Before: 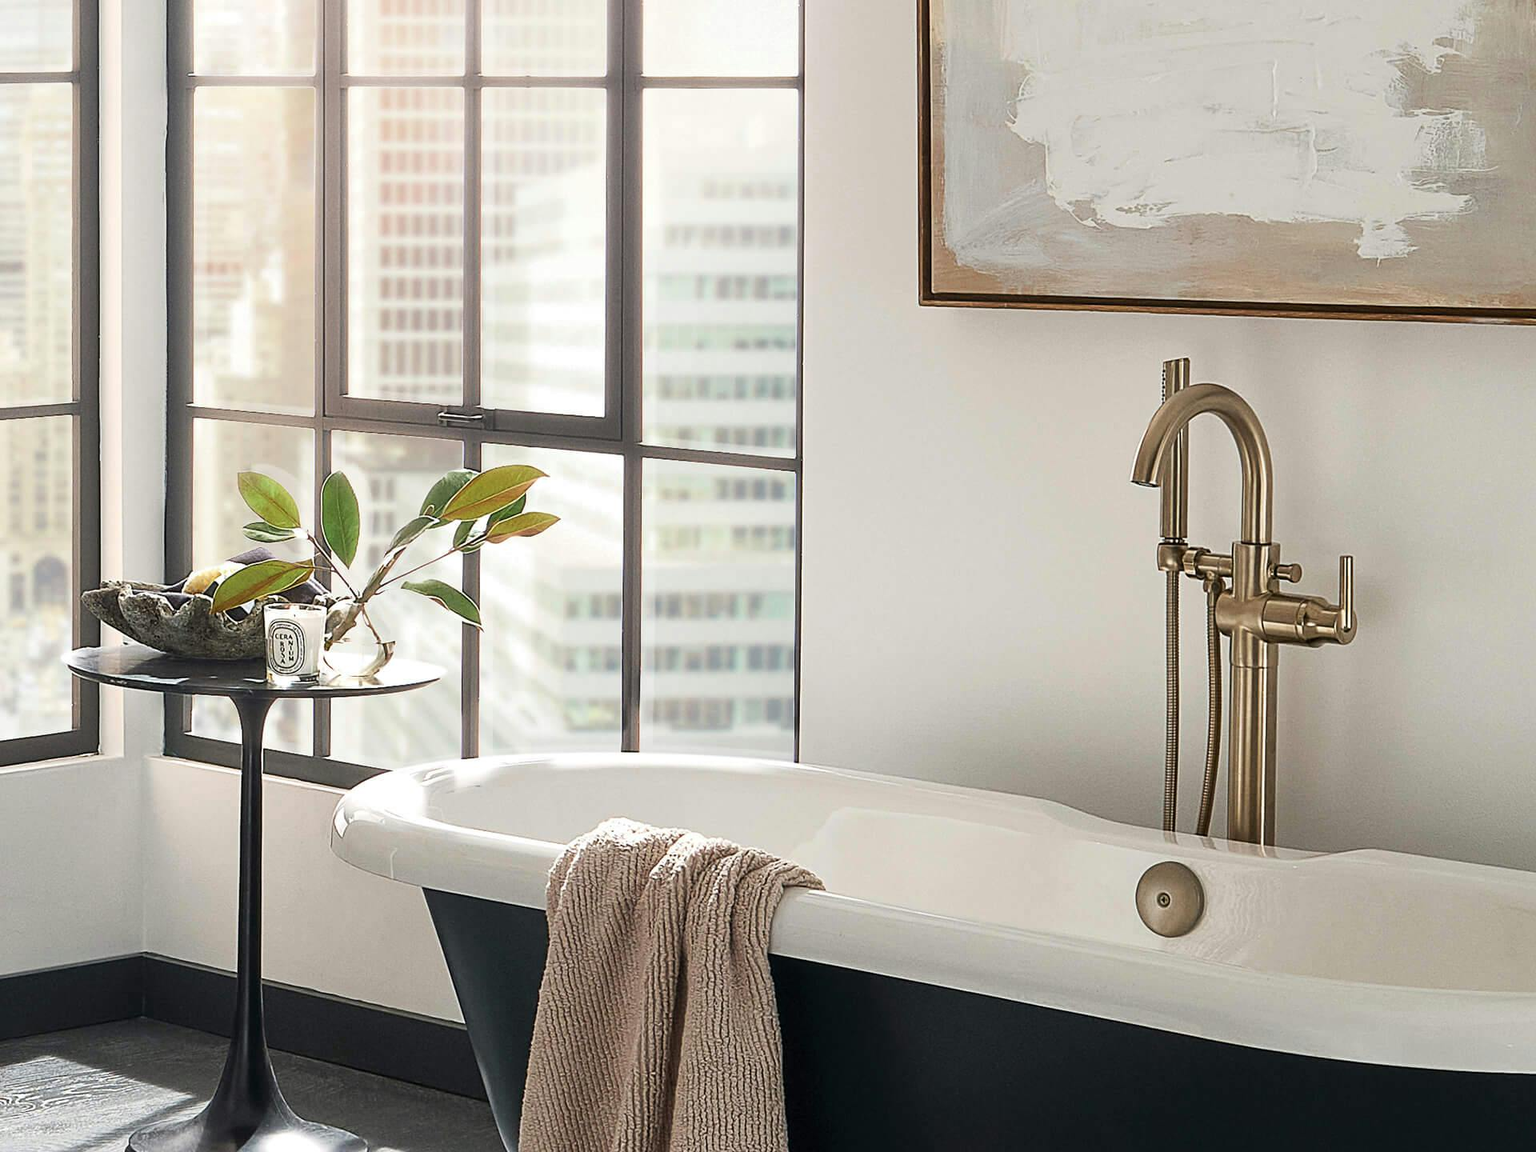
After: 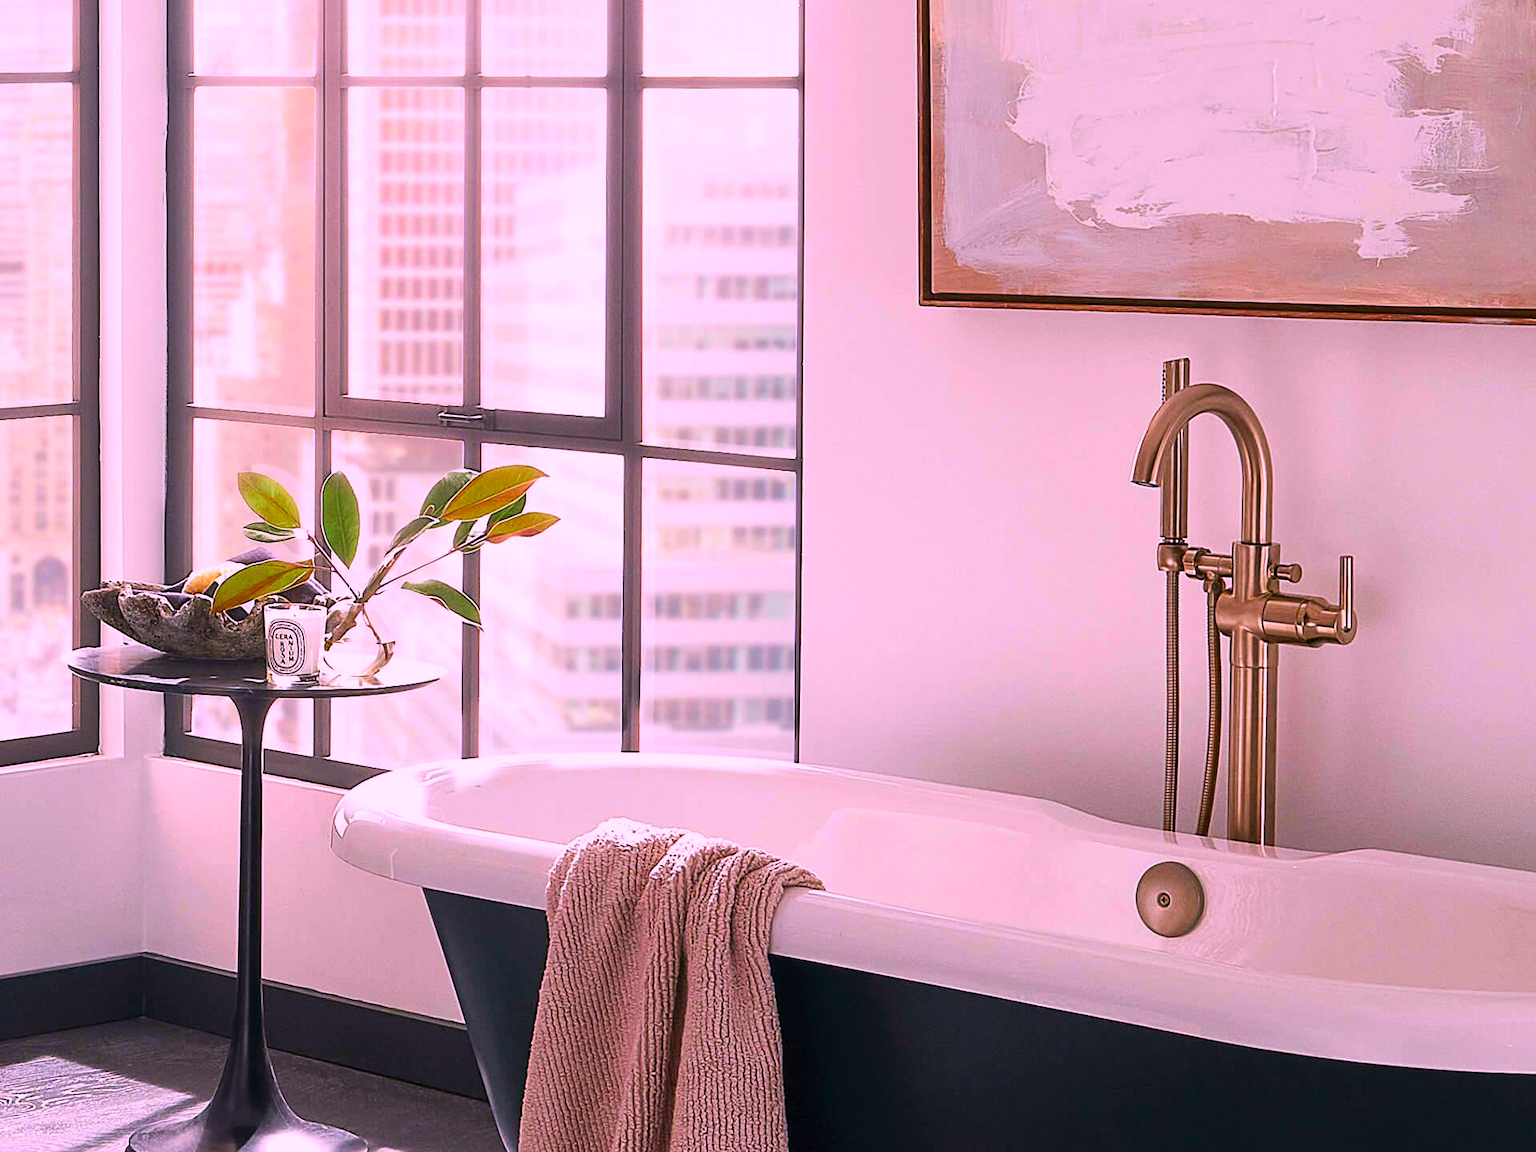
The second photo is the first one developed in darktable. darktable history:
color correction: highlights a* 19.01, highlights b* -12.18, saturation 1.65
